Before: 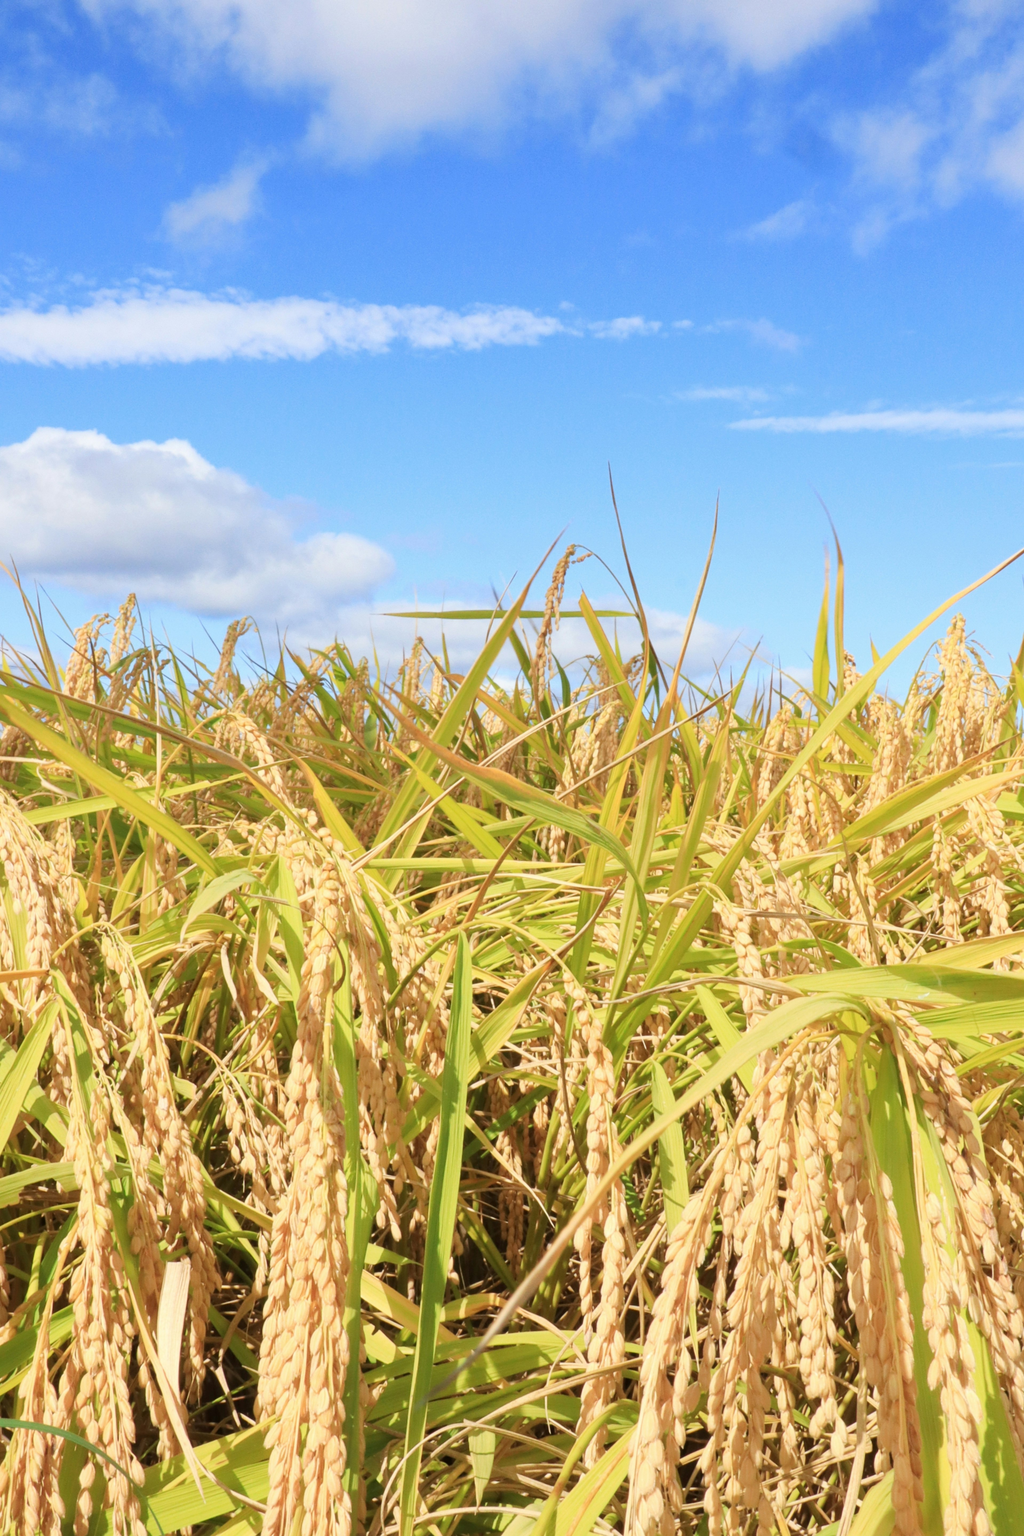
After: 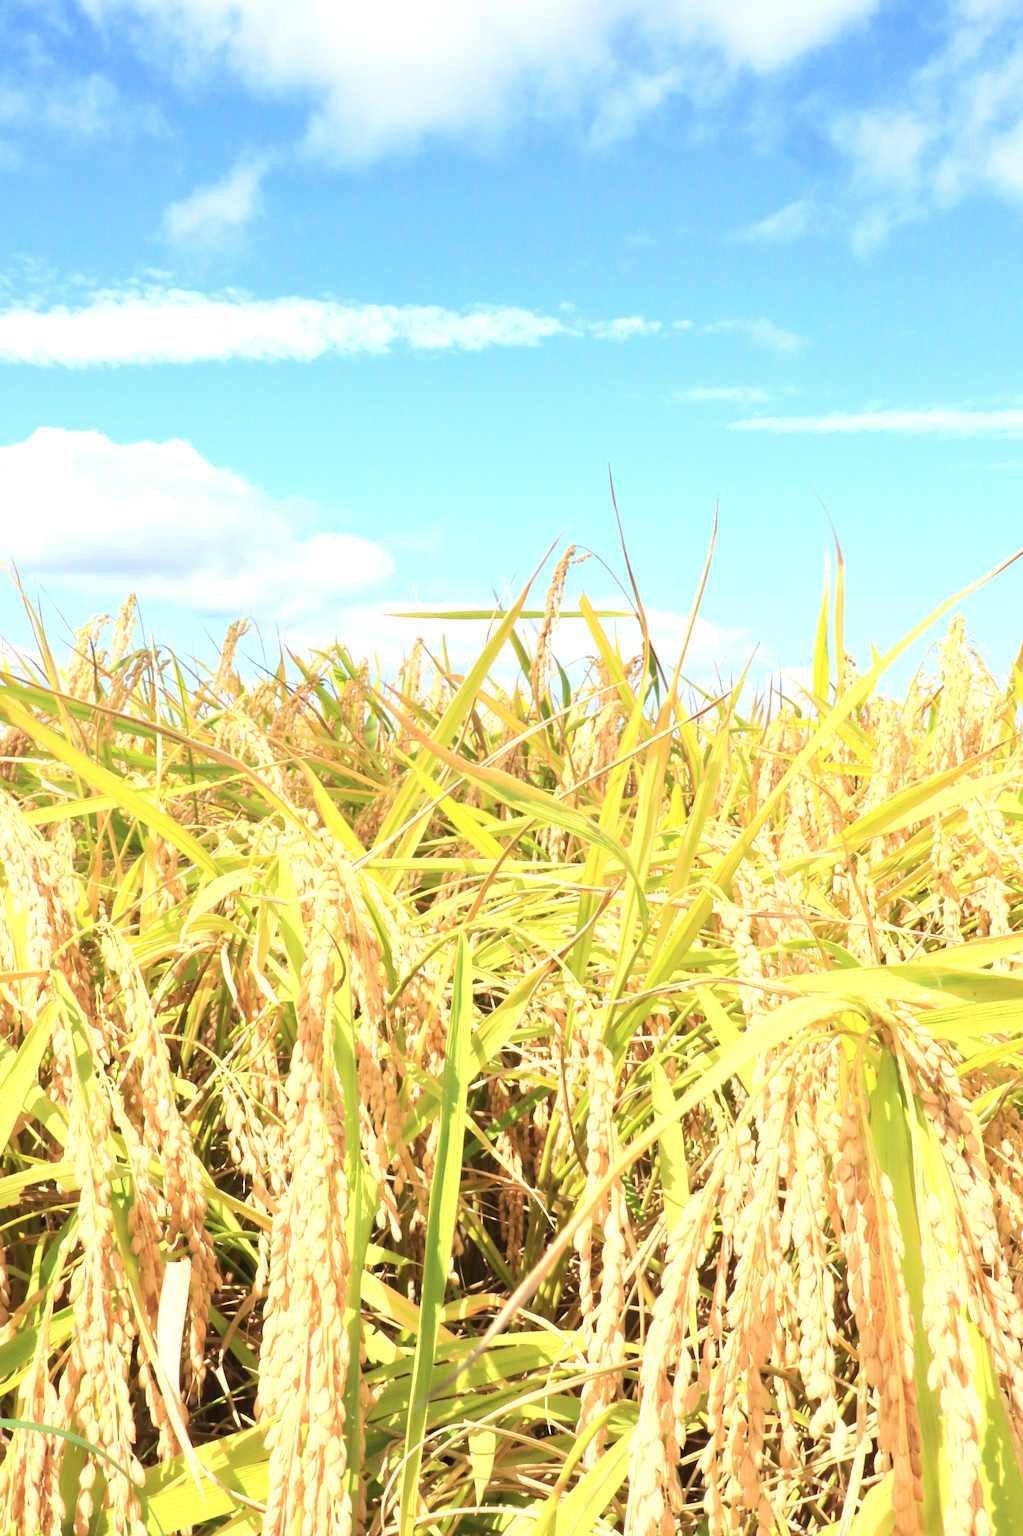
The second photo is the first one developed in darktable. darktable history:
exposure: black level correction 0, exposure 0.7 EV, compensate exposure bias true, compensate highlight preservation false
contrast brightness saturation: contrast 0.15, brightness 0.05
sharpen: radius 5.325, amount 0.312, threshold 26.433
